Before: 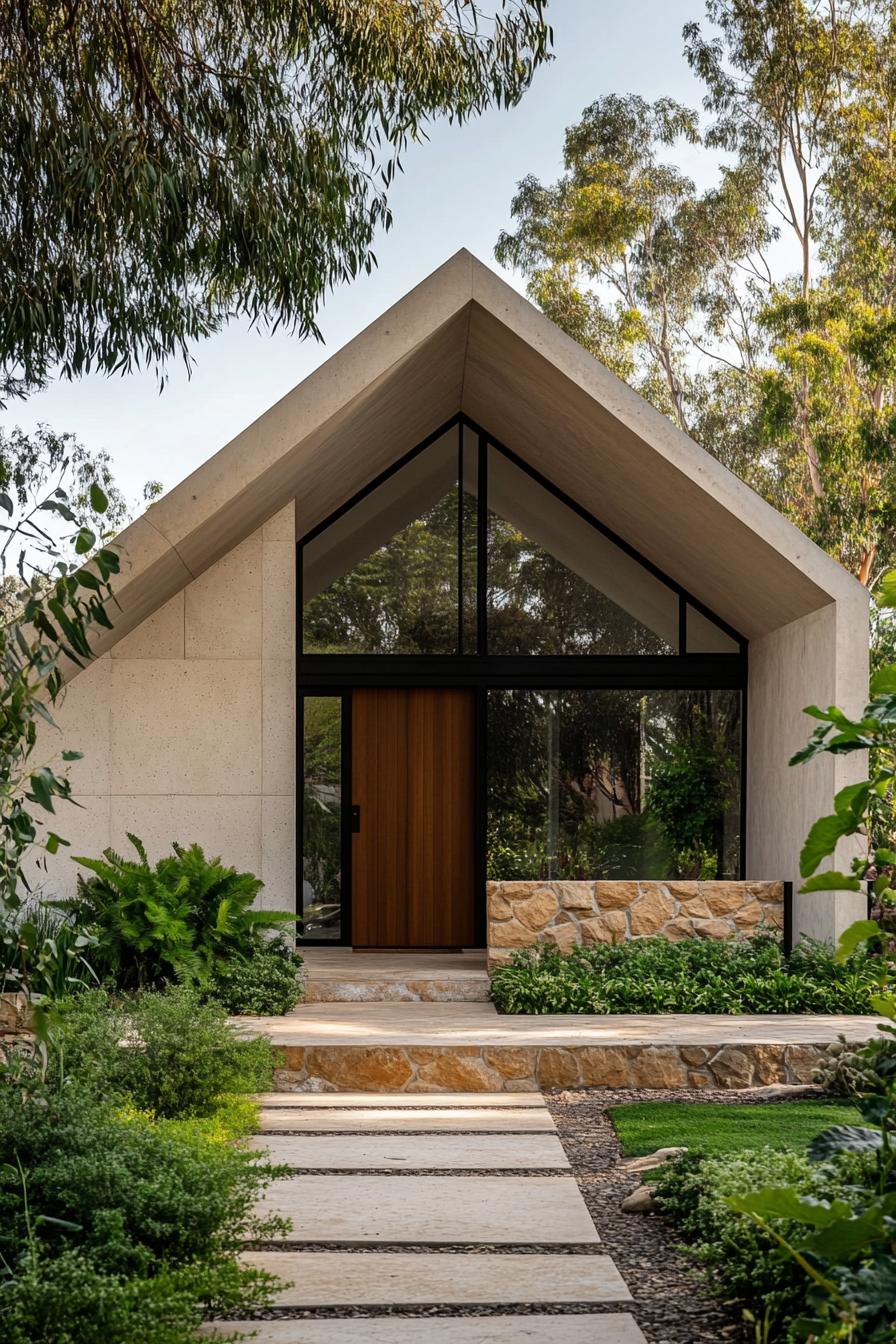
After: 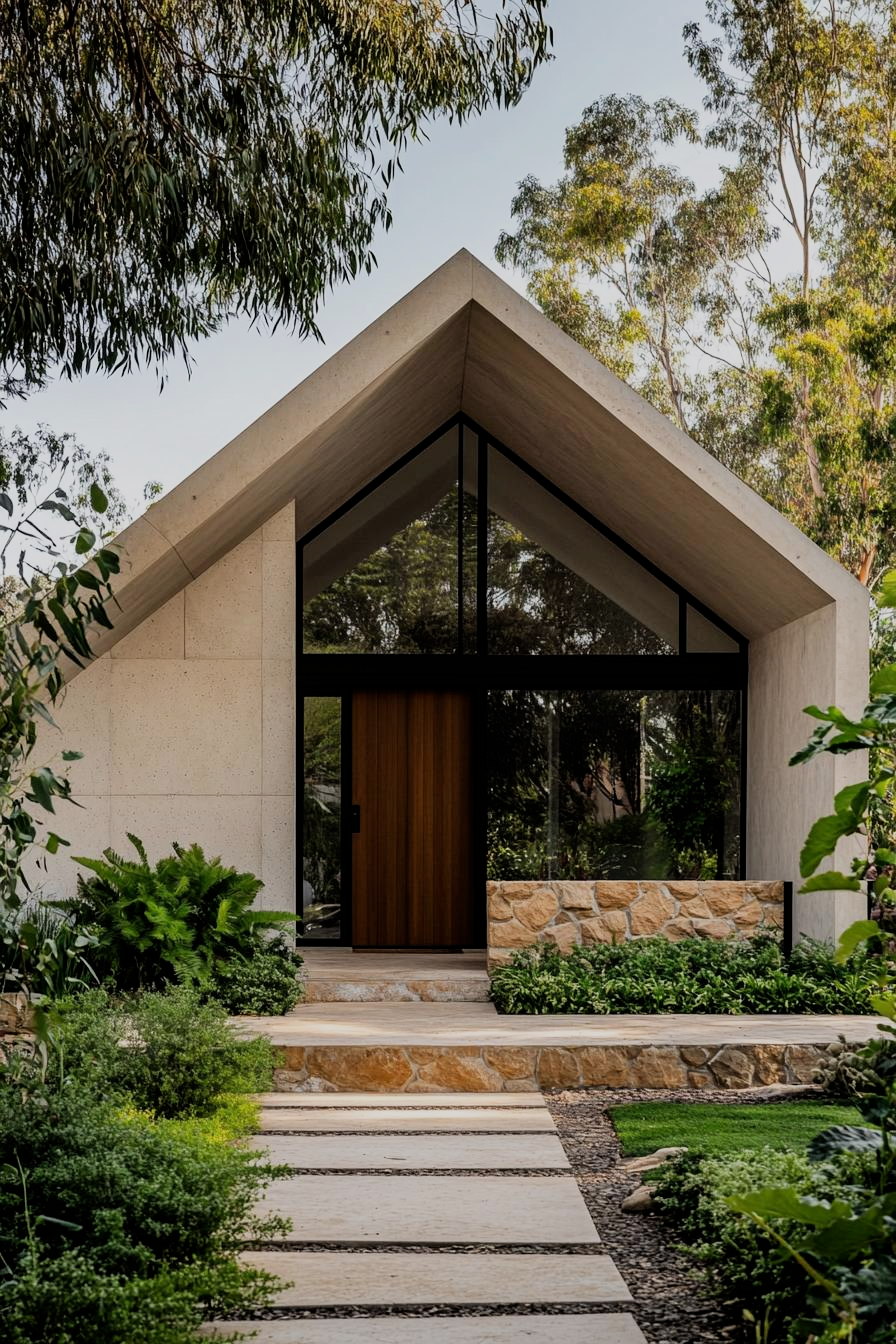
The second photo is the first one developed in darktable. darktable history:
contrast brightness saturation: contrast 0.053
filmic rgb: black relative exposure -7.65 EV, white relative exposure 4.56 EV, hardness 3.61, contrast 1.058, iterations of high-quality reconstruction 10
